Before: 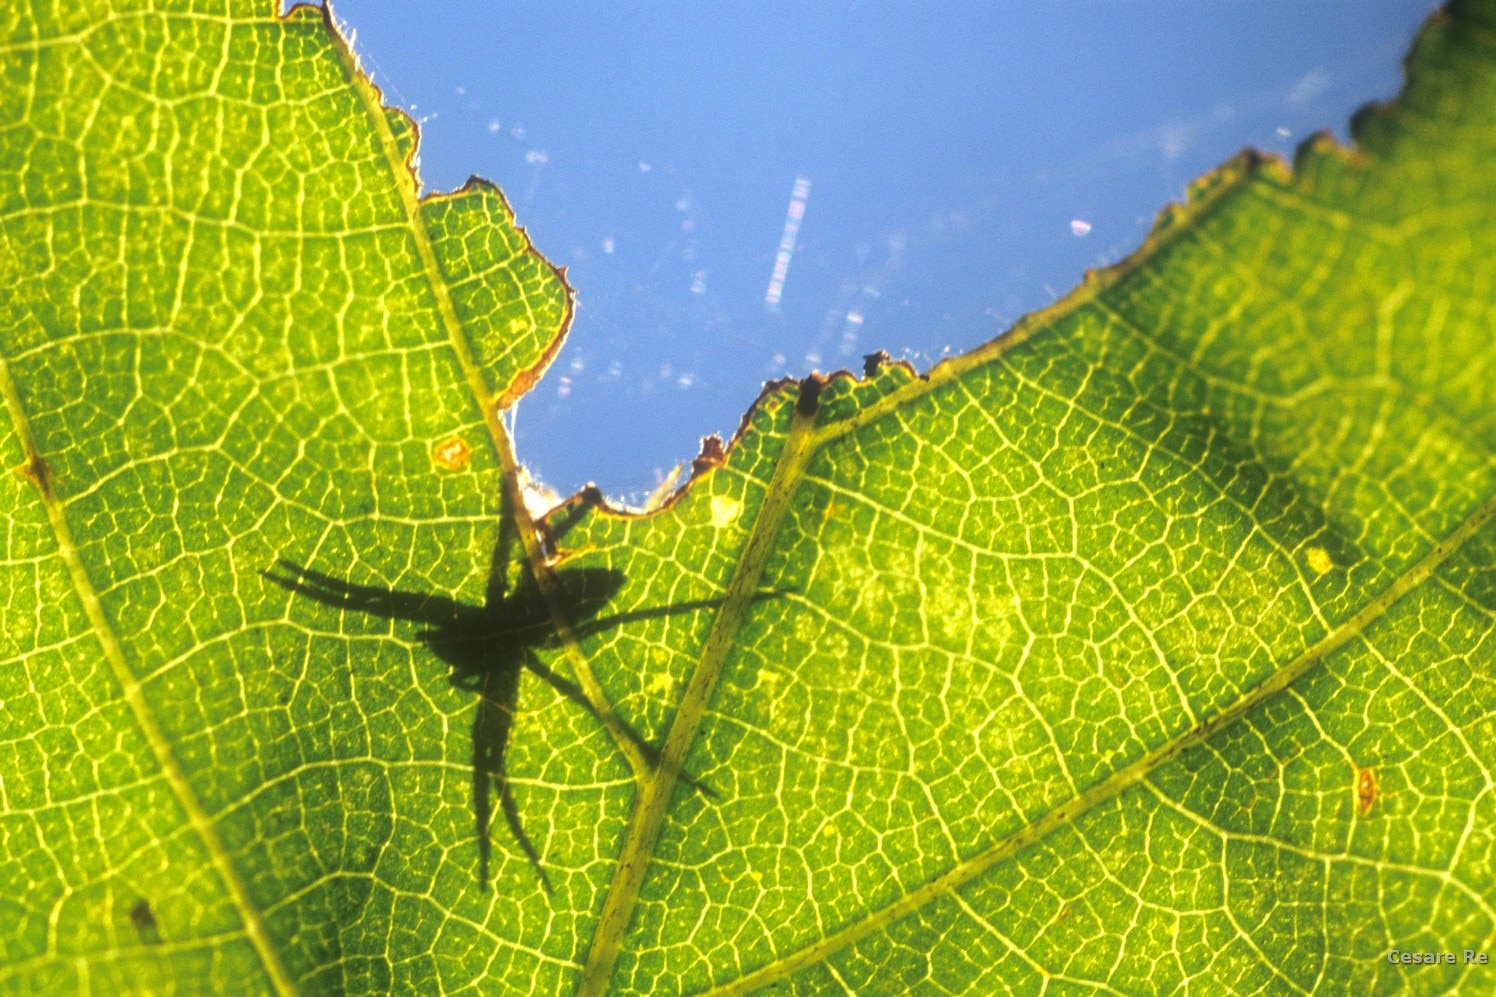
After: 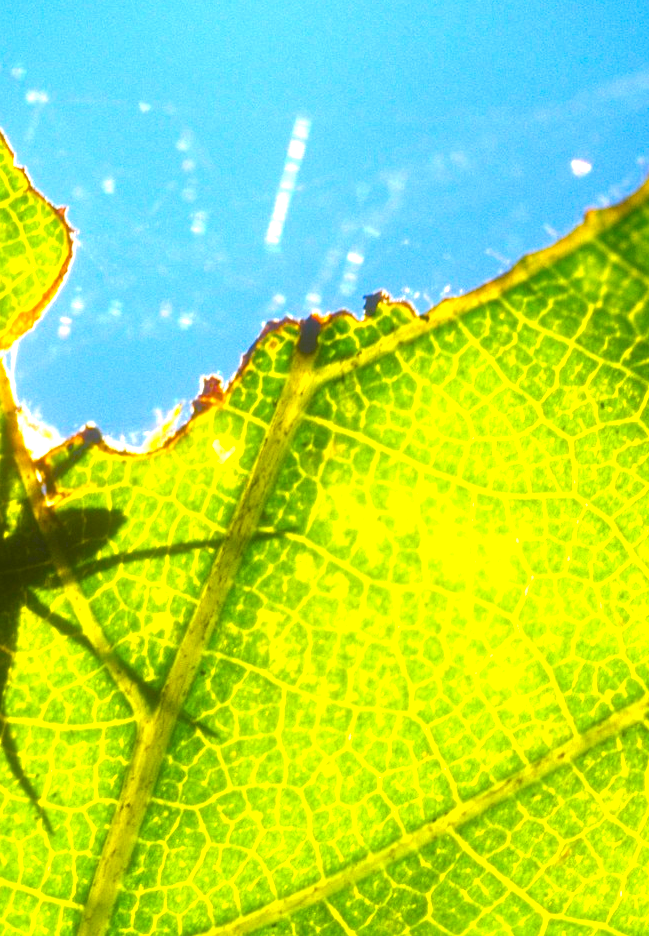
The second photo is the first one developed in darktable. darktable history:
crop: left 33.452%, top 6.025%, right 23.155%
color balance rgb: linear chroma grading › shadows 10%, linear chroma grading › highlights 10%, linear chroma grading › global chroma 15%, linear chroma grading › mid-tones 15%, perceptual saturation grading › global saturation 40%, perceptual saturation grading › highlights -25%, perceptual saturation grading › mid-tones 35%, perceptual saturation grading › shadows 35%, perceptual brilliance grading › global brilliance 11.29%, global vibrance 11.29%
exposure: exposure 0.559 EV, compensate highlight preservation false
